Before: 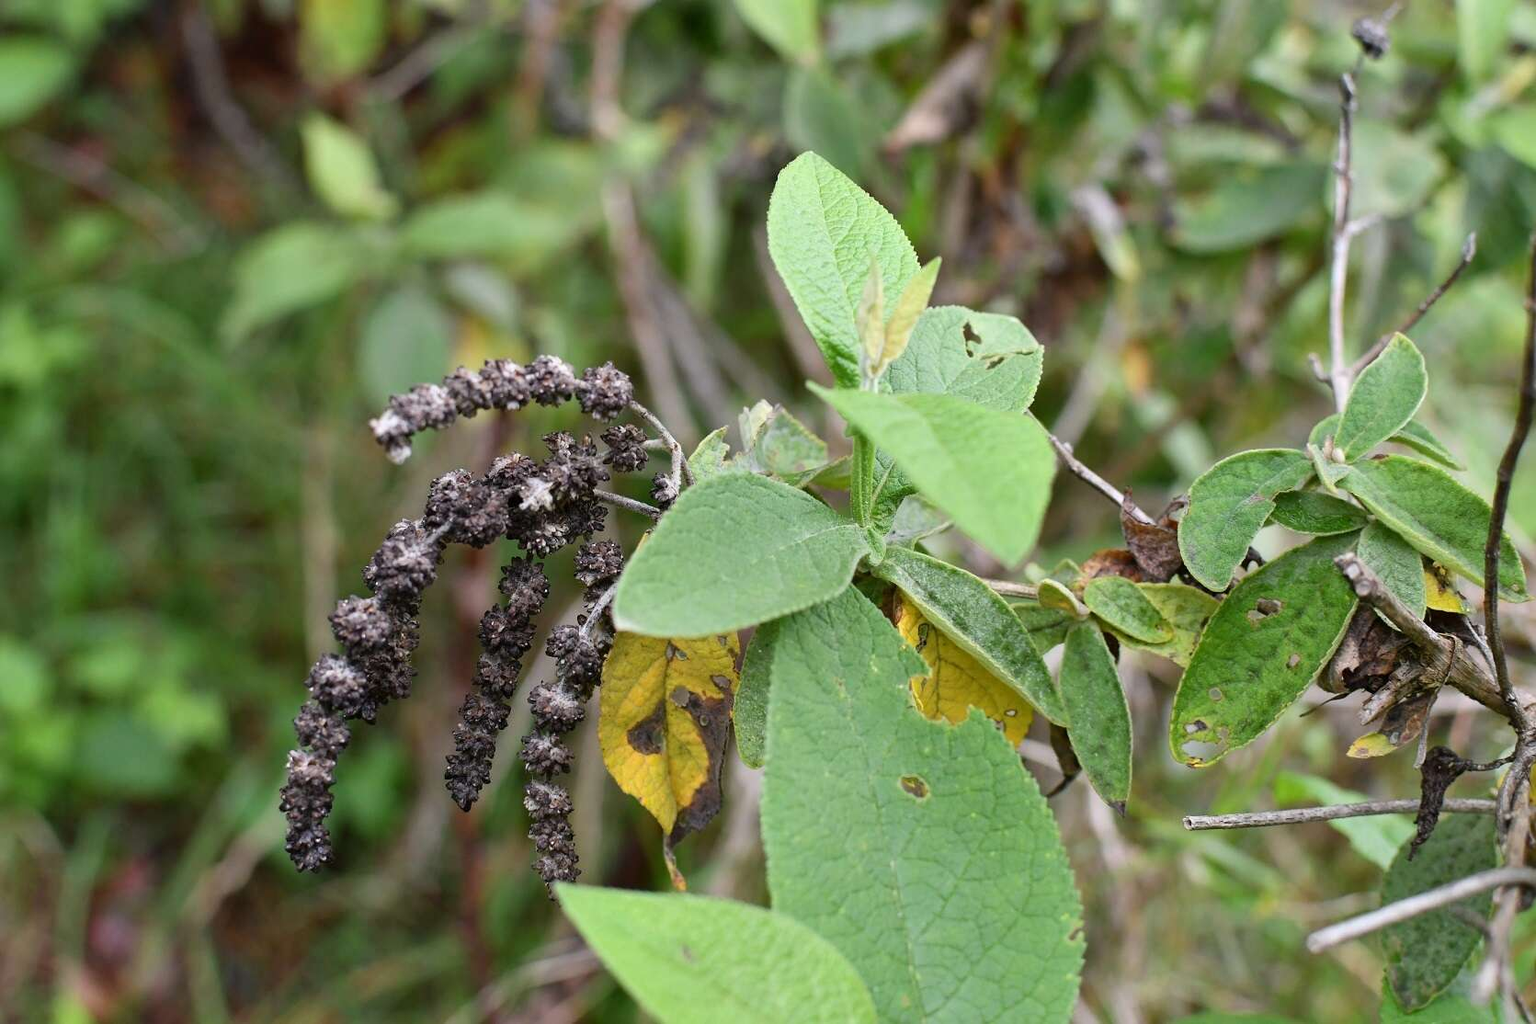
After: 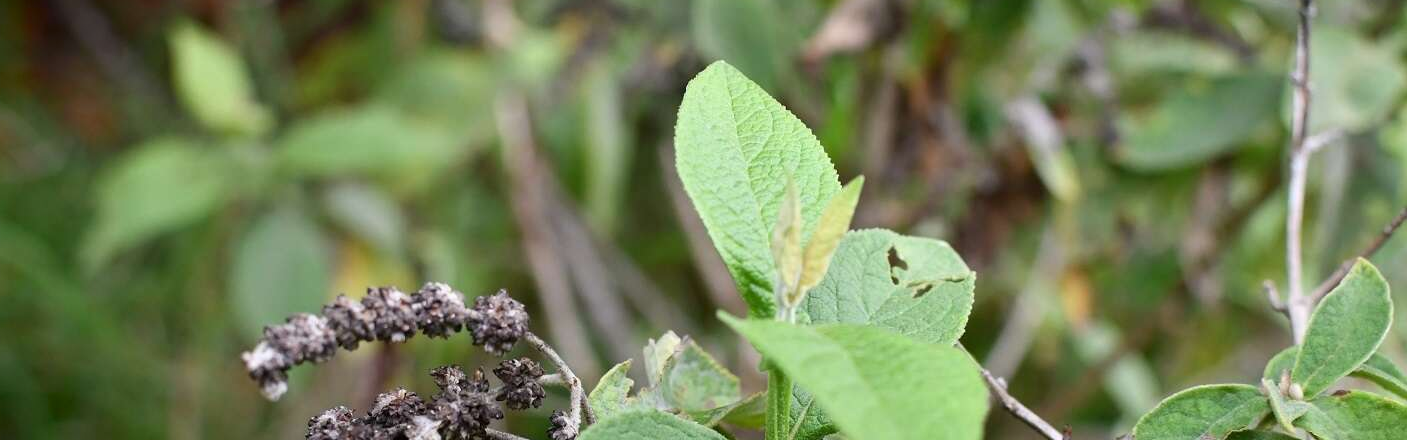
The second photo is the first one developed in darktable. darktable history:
crop and rotate: left 9.664%, top 9.407%, right 6.13%, bottom 51.038%
levels: mode automatic, levels [0.036, 0.364, 0.827]
shadows and highlights: shadows -88.74, highlights -36.99, soften with gaussian
